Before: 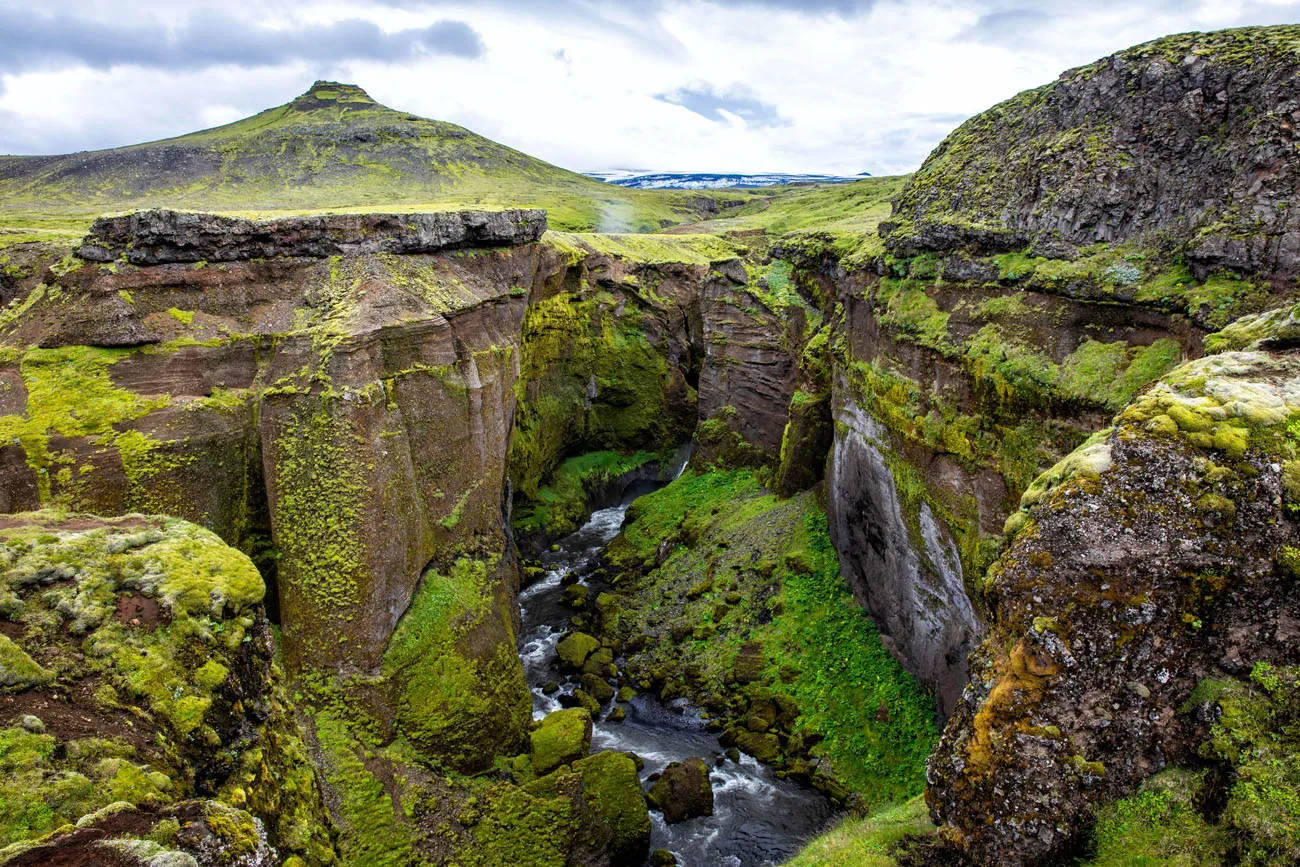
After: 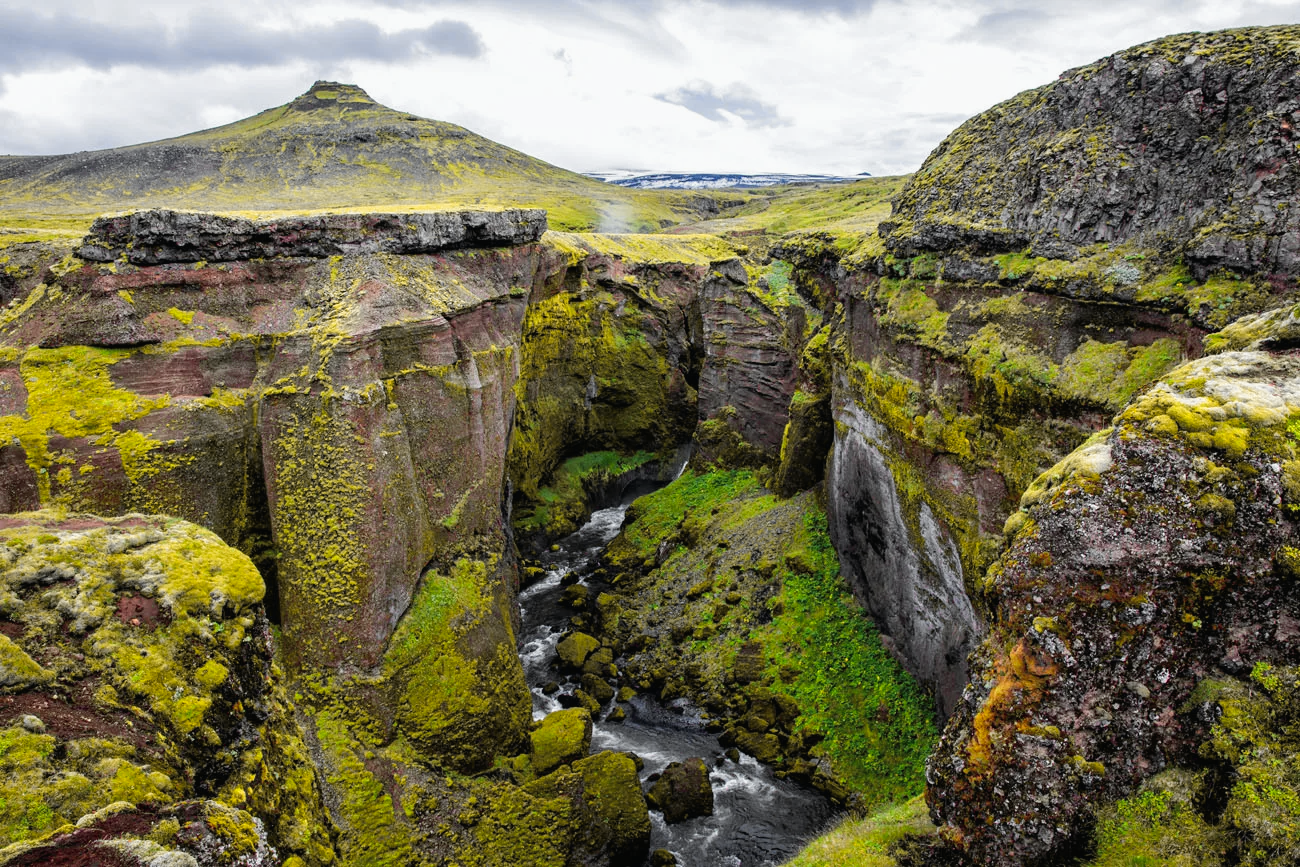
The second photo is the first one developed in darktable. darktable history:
tone curve: curves: ch0 [(0, 0.012) (0.036, 0.035) (0.274, 0.288) (0.504, 0.536) (0.844, 0.84) (1, 0.983)]; ch1 [(0, 0) (0.389, 0.403) (0.462, 0.486) (0.499, 0.498) (0.511, 0.502) (0.536, 0.547) (0.567, 0.588) (0.626, 0.645) (0.749, 0.781) (1, 1)]; ch2 [(0, 0) (0.457, 0.486) (0.5, 0.5) (0.56, 0.551) (0.615, 0.607) (0.704, 0.732) (1, 1)], color space Lab, independent channels, preserve colors none
